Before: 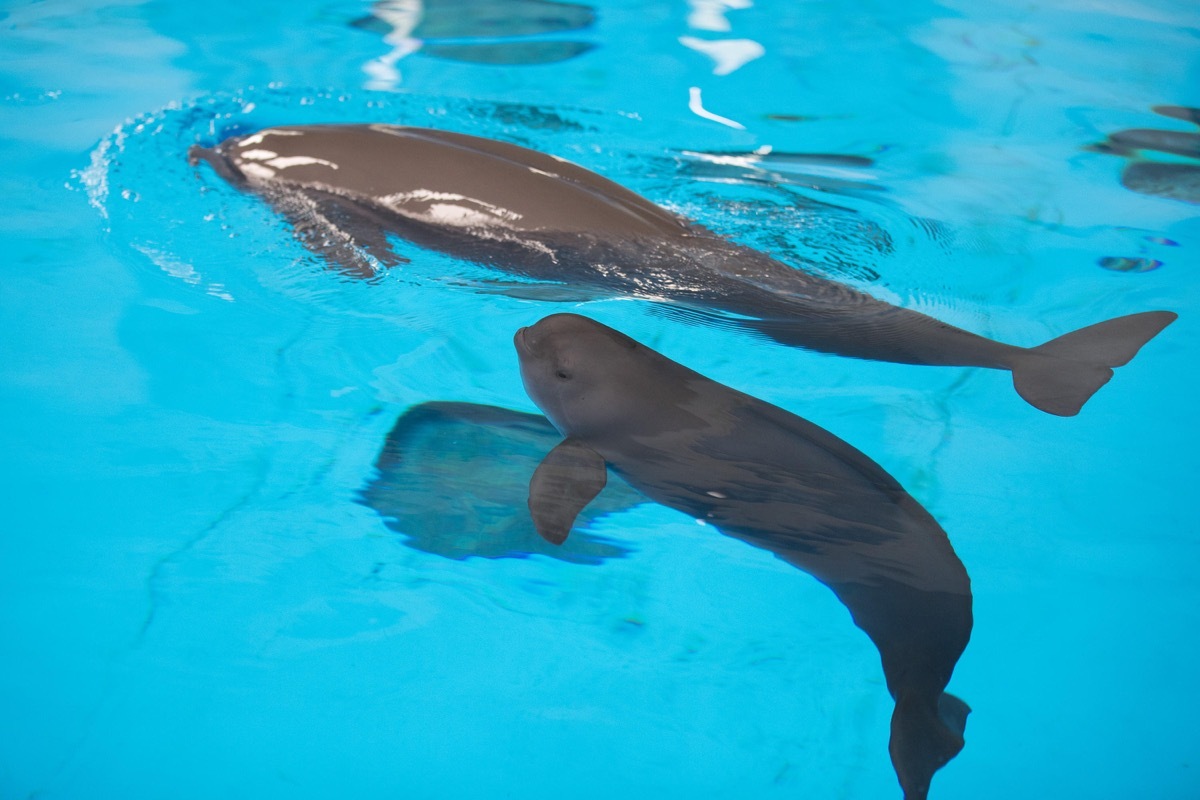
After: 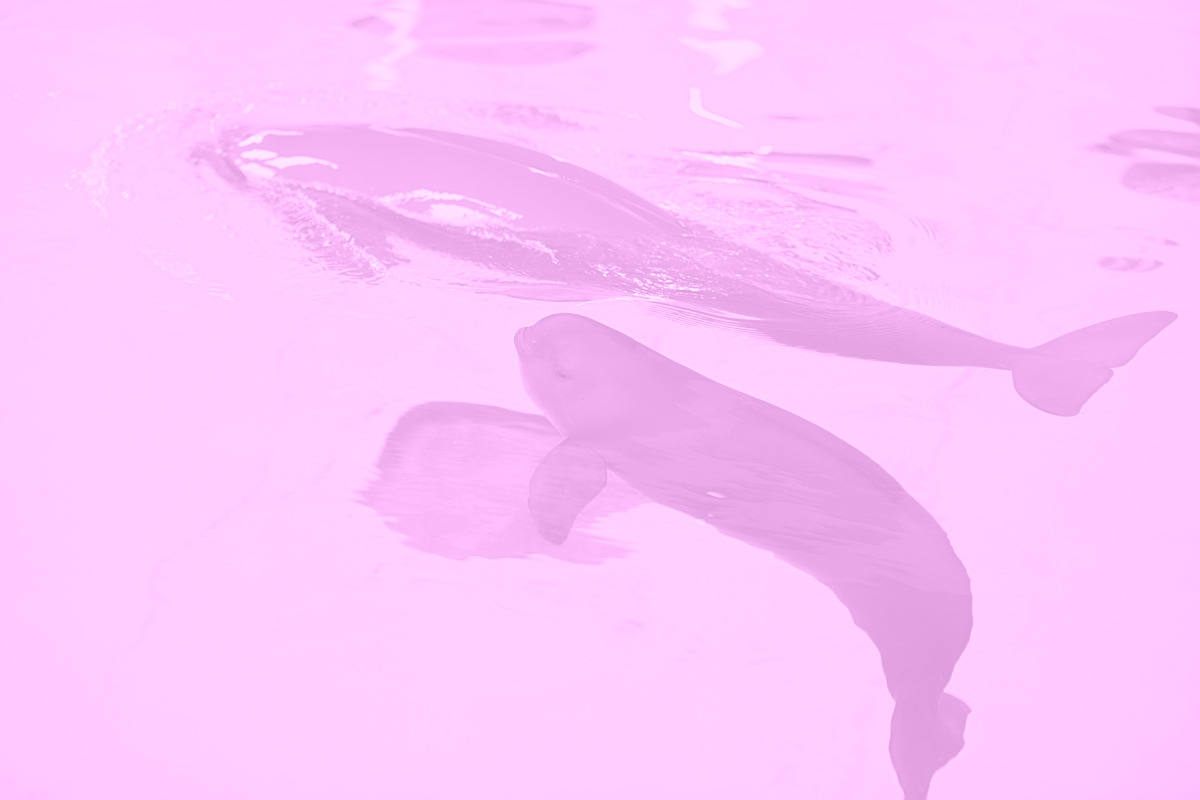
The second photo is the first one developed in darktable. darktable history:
sharpen: on, module defaults
color balance: lift [1.005, 0.99, 1.007, 1.01], gamma [1, 0.979, 1.011, 1.021], gain [0.923, 1.098, 1.025, 0.902], input saturation 90.45%, contrast 7.73%, output saturation 105.91%
color correction: highlights a* -8, highlights b* 3.1
local contrast: mode bilateral grid, contrast 100, coarseness 100, detail 91%, midtone range 0.2
tone equalizer: on, module defaults
color balance rgb: shadows lift › hue 87.51°, highlights gain › chroma 1.62%, highlights gain › hue 55.1°, global offset › chroma 0.1%, global offset › hue 253.66°, linear chroma grading › global chroma 0.5%
colorize: hue 331.2°, saturation 75%, source mix 30.28%, lightness 70.52%, version 1
contrast equalizer: y [[0.5 ×6], [0.5 ×6], [0.5, 0.5, 0.501, 0.545, 0.707, 0.863], [0 ×6], [0 ×6]]
